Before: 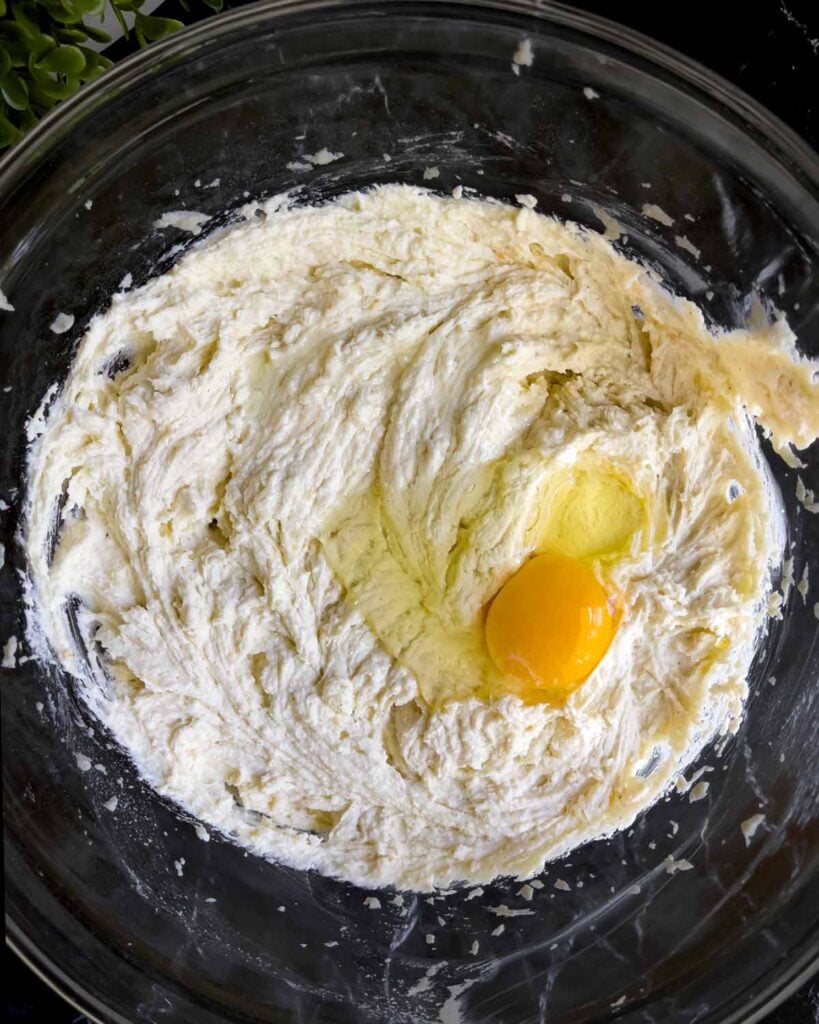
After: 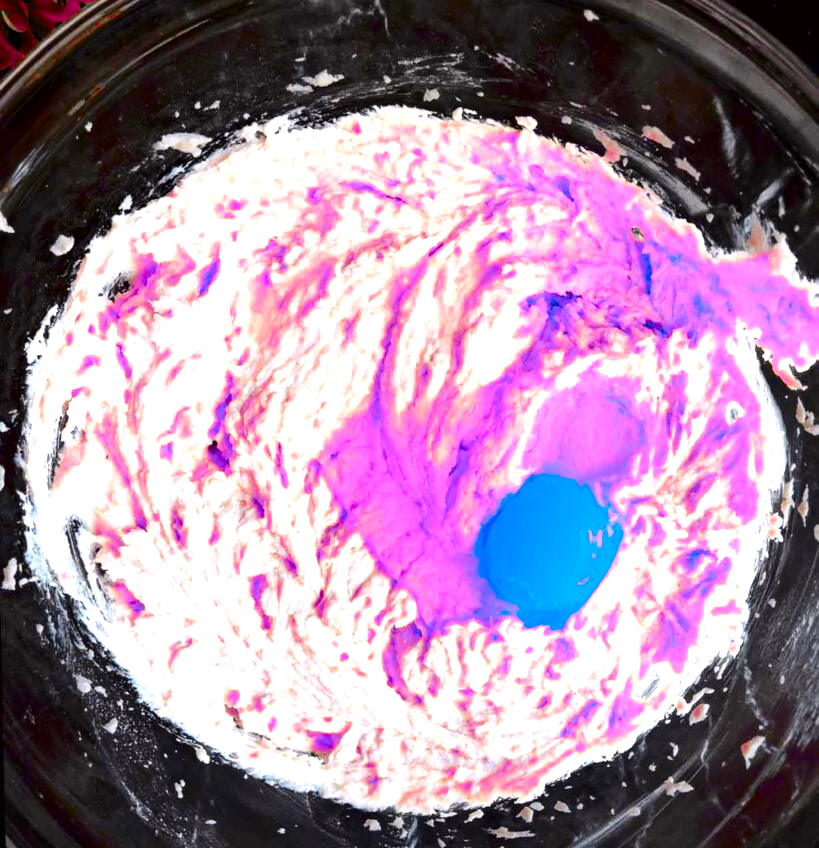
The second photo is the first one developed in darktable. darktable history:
exposure: black level correction 0, exposure 1.2 EV, compensate exposure bias true, compensate highlight preservation false
color zones: curves: ch0 [(0.826, 0.353)]; ch1 [(0.242, 0.647) (0.889, 0.342)]; ch2 [(0.246, 0.089) (0.969, 0.068)]
tone curve: curves: ch0 [(0, 0) (0.106, 0.026) (0.275, 0.155) (0.392, 0.314) (0.513, 0.481) (0.657, 0.667) (1, 1)]; ch1 [(0, 0) (0.5, 0.511) (0.536, 0.579) (0.587, 0.69) (1, 1)]; ch2 [(0, 0) (0.5, 0.5) (0.55, 0.552) (0.625, 0.699) (1, 1)], color space Lab, independent channels, preserve colors none
crop: top 7.625%, bottom 8.027%
